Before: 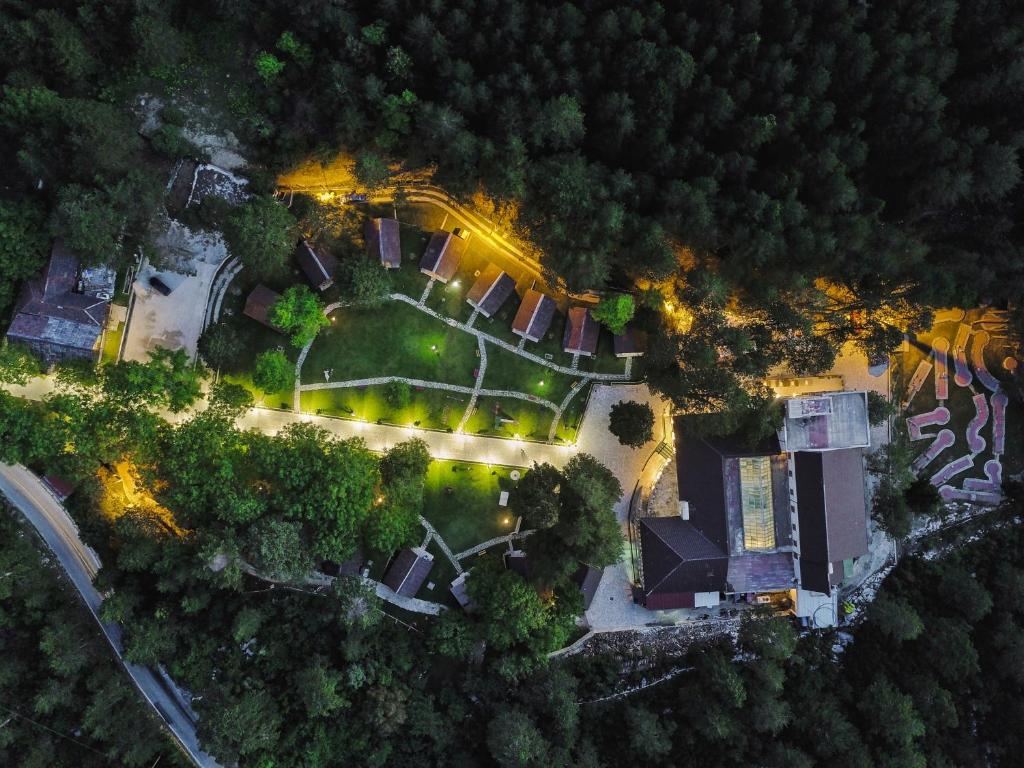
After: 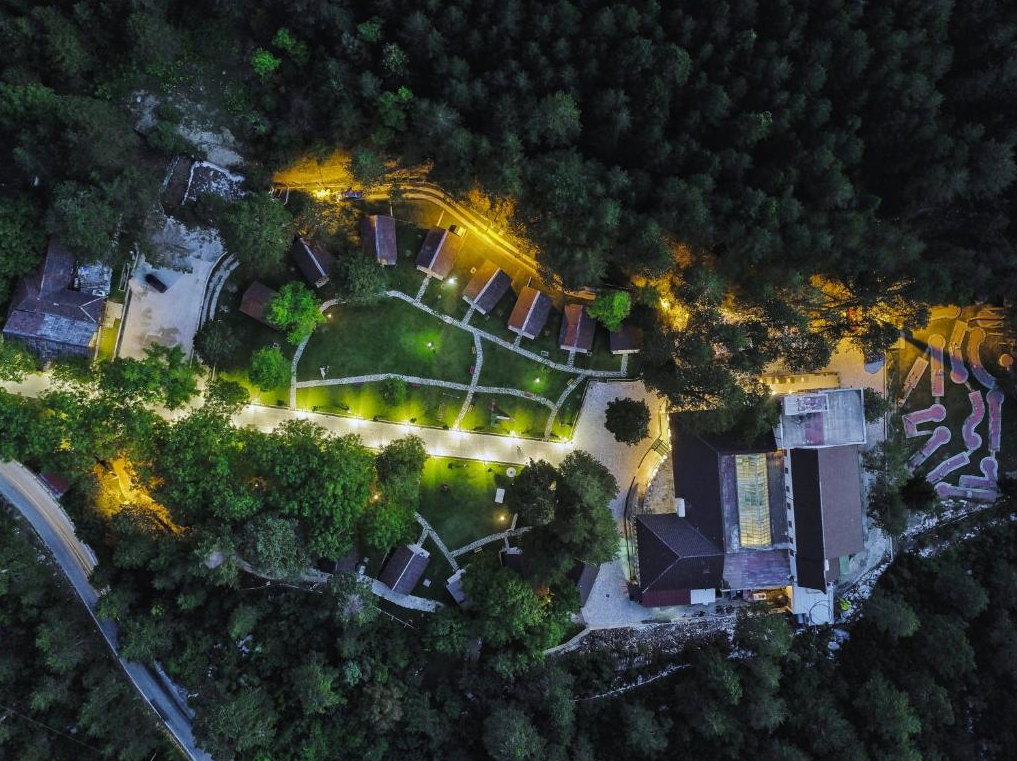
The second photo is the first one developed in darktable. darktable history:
white balance: red 0.954, blue 1.079
grain: coarseness 0.81 ISO, strength 1.34%, mid-tones bias 0%
crop: left 0.434%, top 0.485%, right 0.244%, bottom 0.386%
